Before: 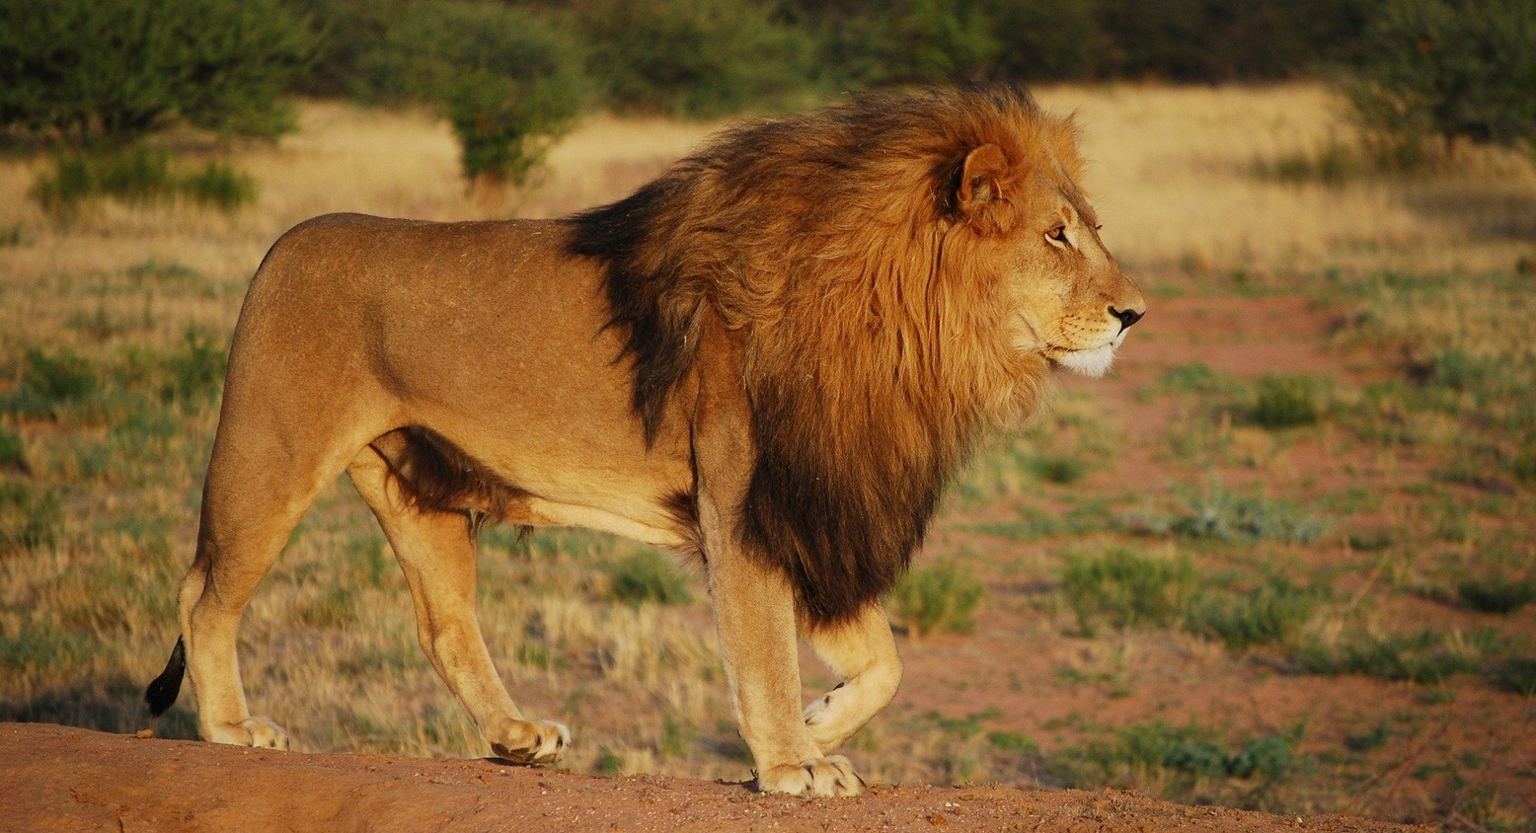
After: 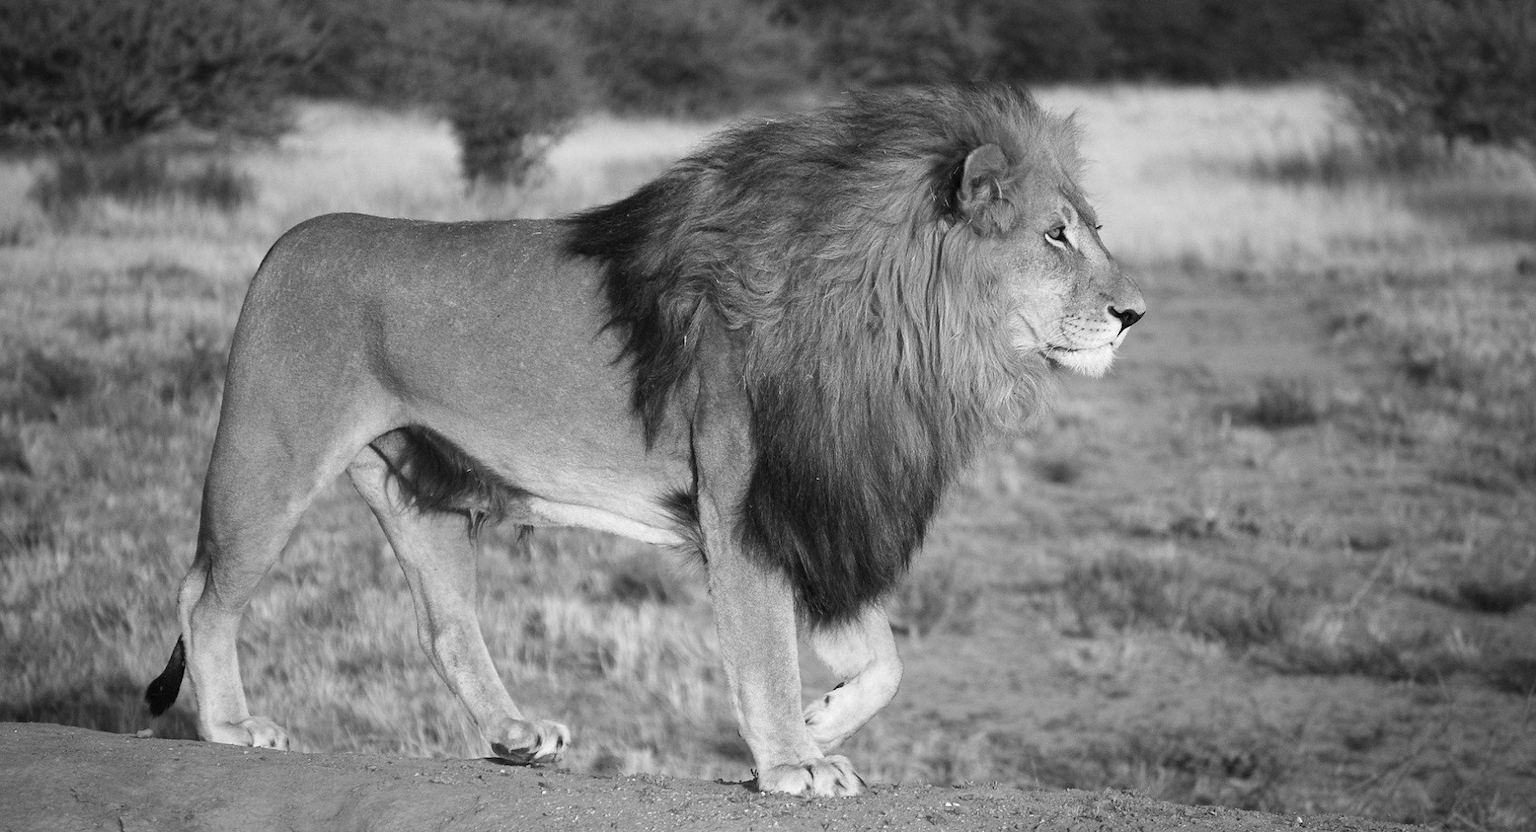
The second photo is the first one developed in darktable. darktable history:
monochrome: a 16.01, b -2.65, highlights 0.52
exposure: exposure 0.559 EV, compensate highlight preservation false
